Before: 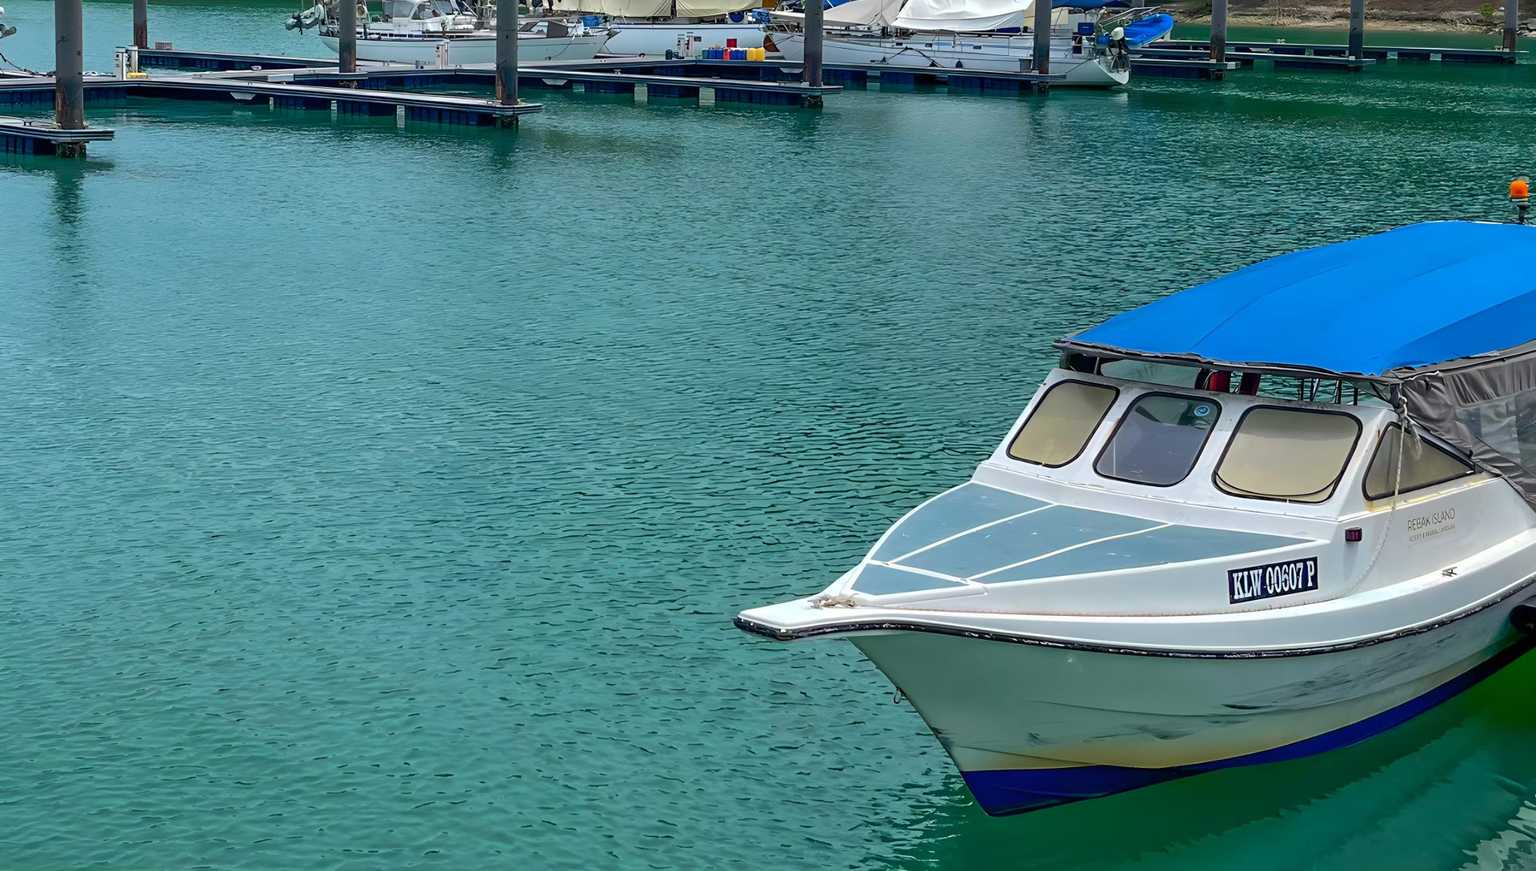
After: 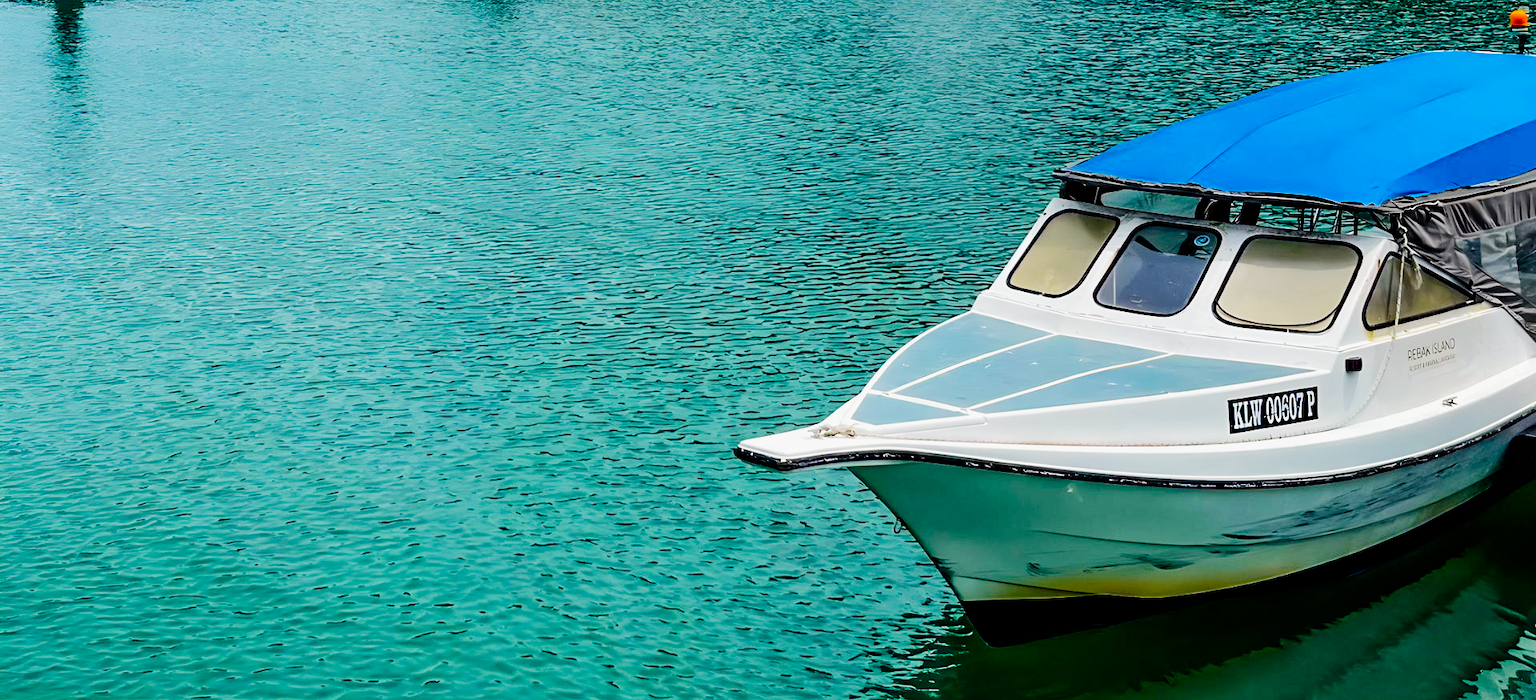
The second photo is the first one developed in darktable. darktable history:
filmic rgb: black relative exposure -5.13 EV, white relative exposure 3.99 EV, threshold 6 EV, hardness 2.89, contrast 1.296, preserve chrominance no, color science v4 (2020), contrast in shadows soft, enable highlight reconstruction true
crop and rotate: top 19.59%
color balance rgb: highlights gain › chroma 2.017%, highlights gain › hue 71.75°, linear chroma grading › global chroma 3.676%, perceptual saturation grading › global saturation 20%, perceptual saturation grading › highlights -24.895%, perceptual saturation grading › shadows 23.929%, perceptual brilliance grading › highlights 18.158%, perceptual brilliance grading › mid-tones 32.392%, perceptual brilliance grading › shadows -30.984%, global vibrance 20%
contrast brightness saturation: contrast 0.095, brightness 0.015, saturation 0.025
